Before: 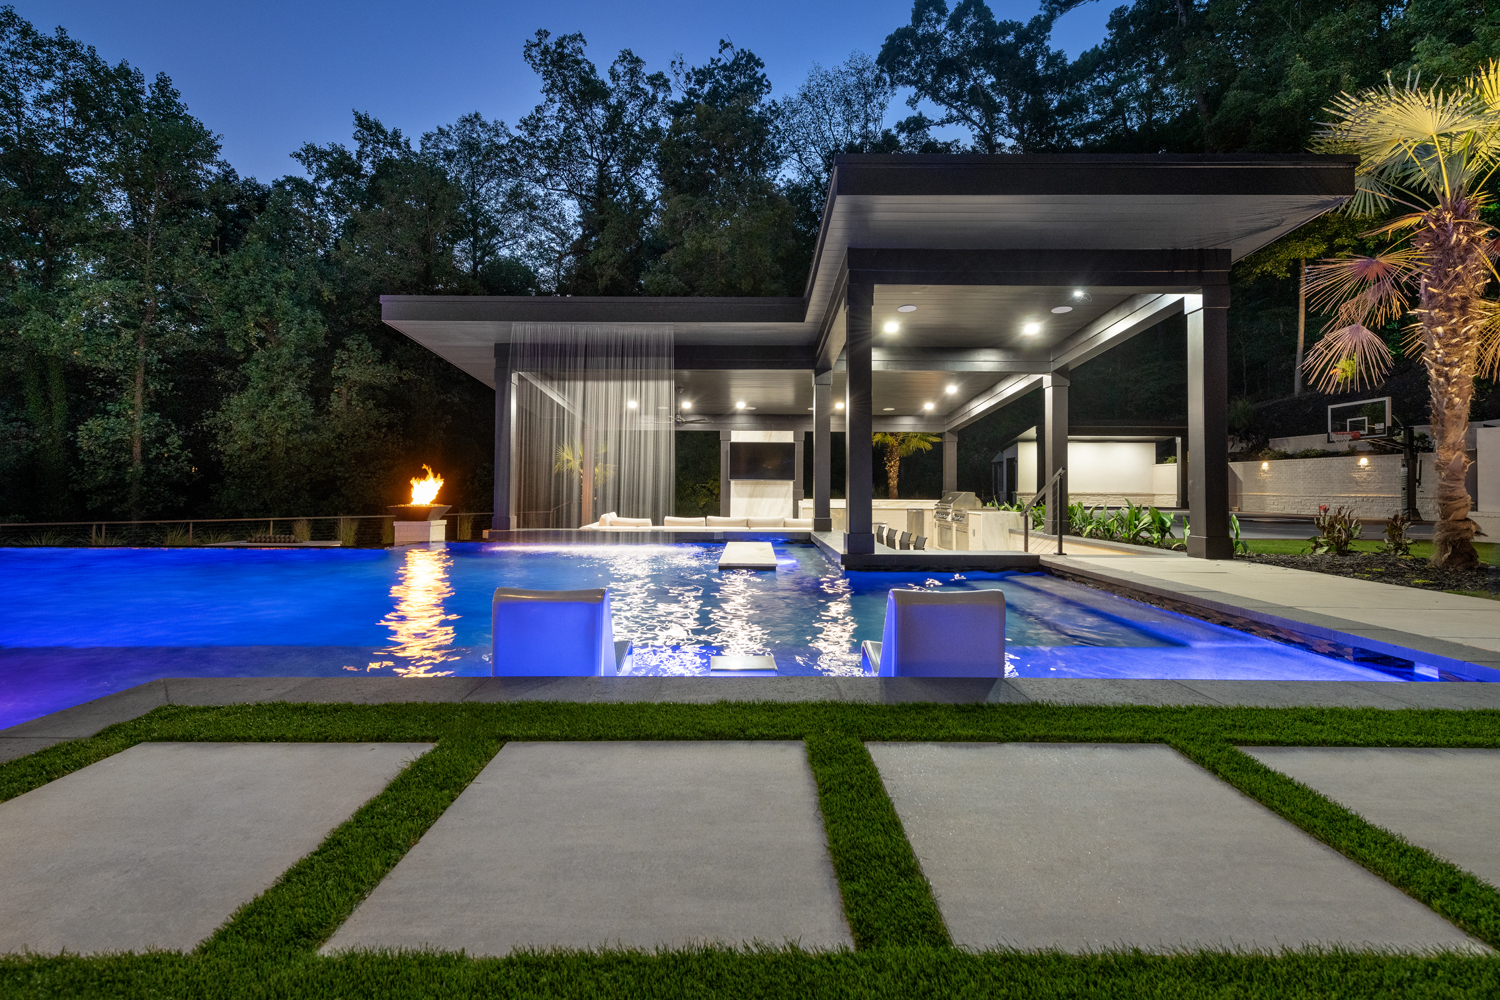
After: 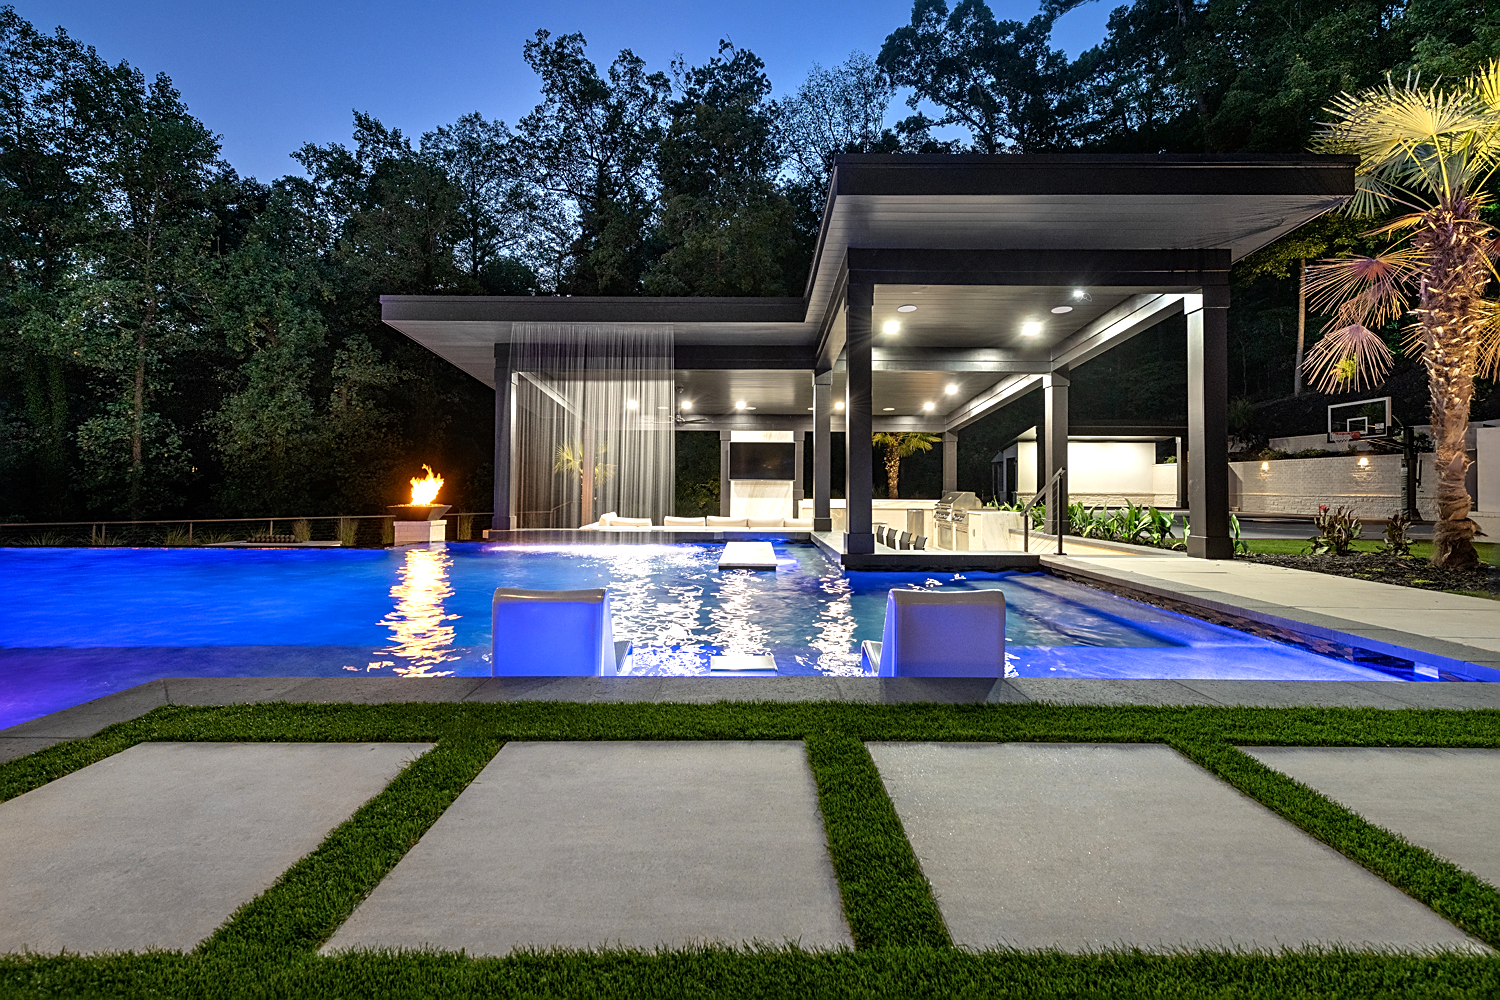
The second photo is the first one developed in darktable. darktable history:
contrast brightness saturation: contrast 0.047
tone equalizer: -8 EV -0.424 EV, -7 EV -0.422 EV, -6 EV -0.331 EV, -5 EV -0.195 EV, -3 EV 0.199 EV, -2 EV 0.323 EV, -1 EV 0.393 EV, +0 EV 0.396 EV
sharpen: on, module defaults
